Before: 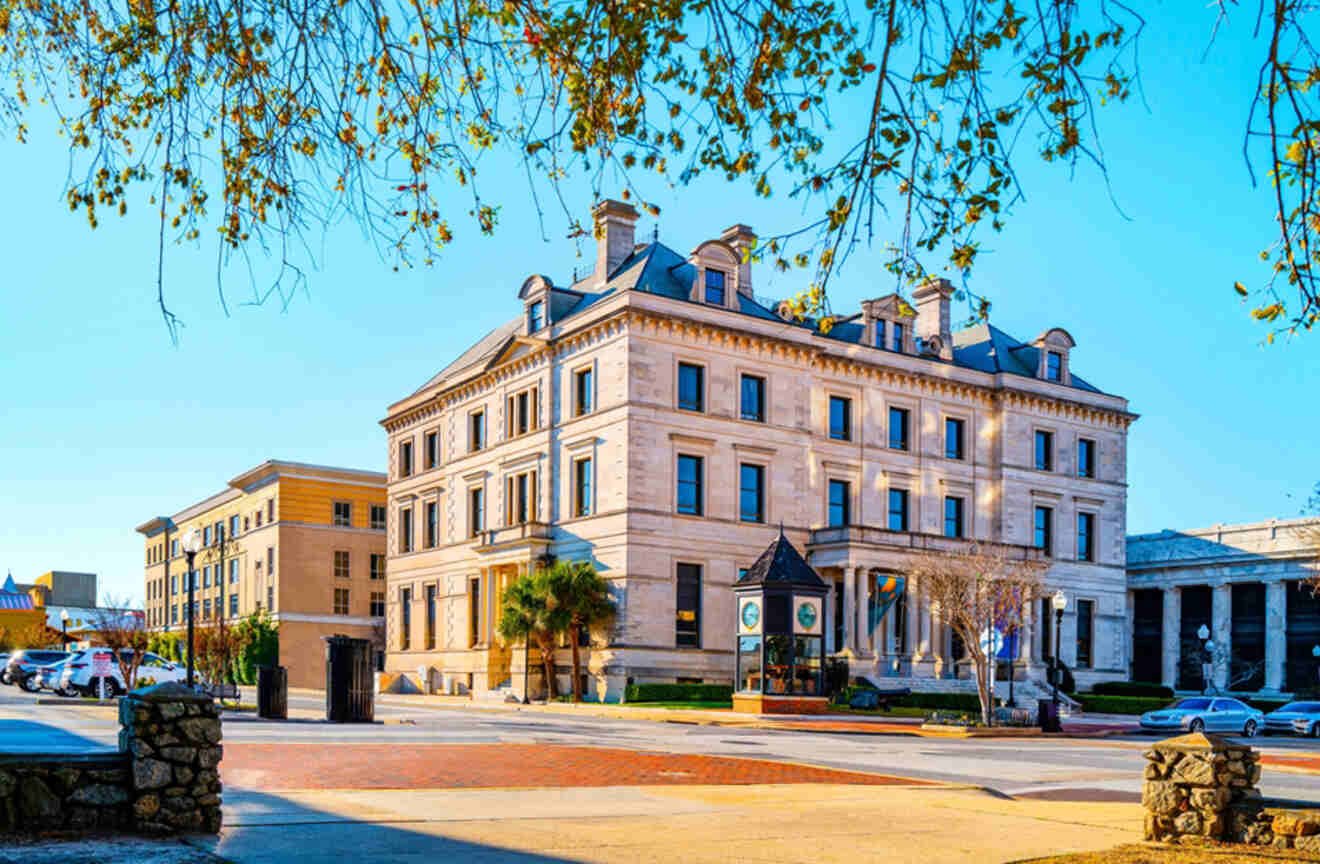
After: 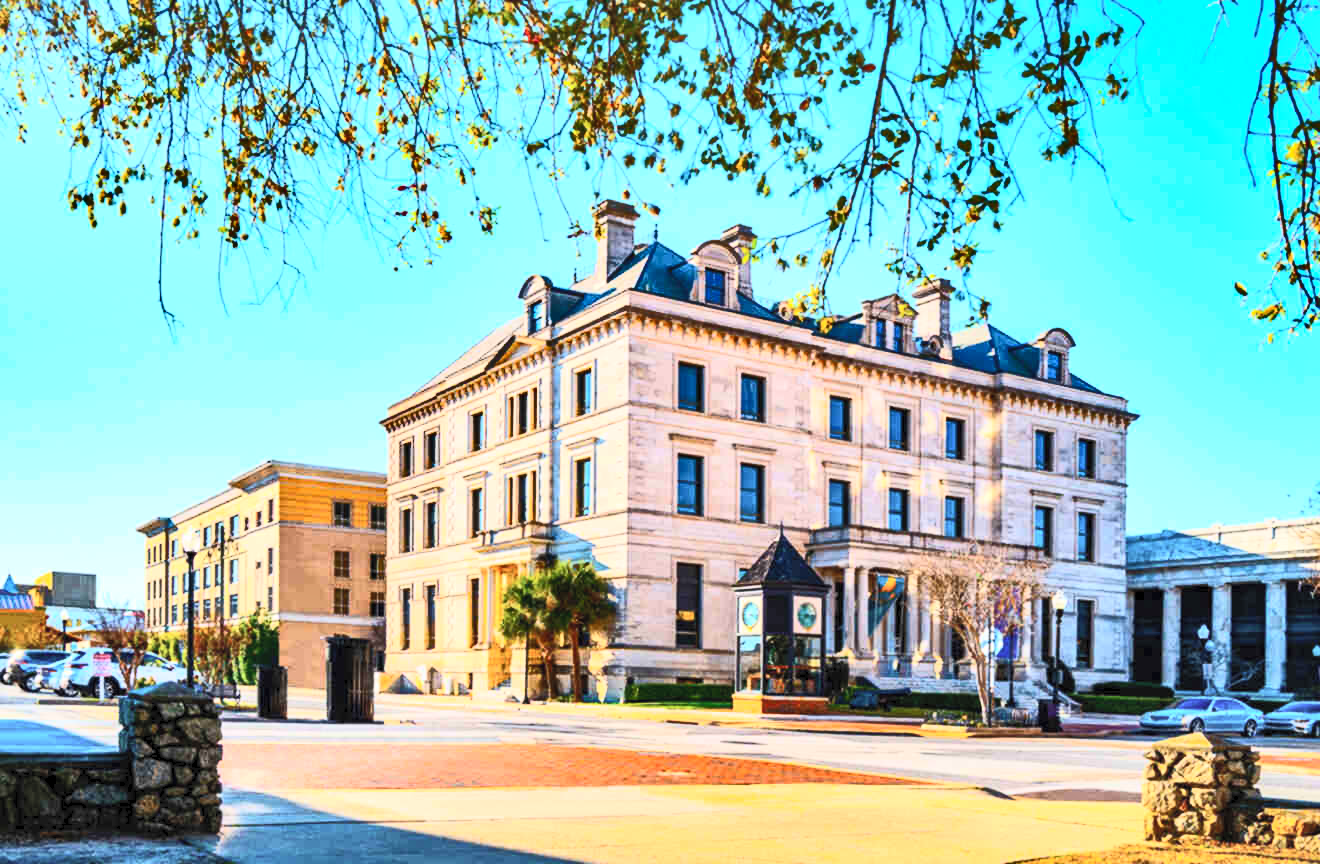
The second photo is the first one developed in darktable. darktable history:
contrast brightness saturation: contrast 0.381, brightness 0.523
shadows and highlights: soften with gaussian
tone equalizer: on, module defaults
